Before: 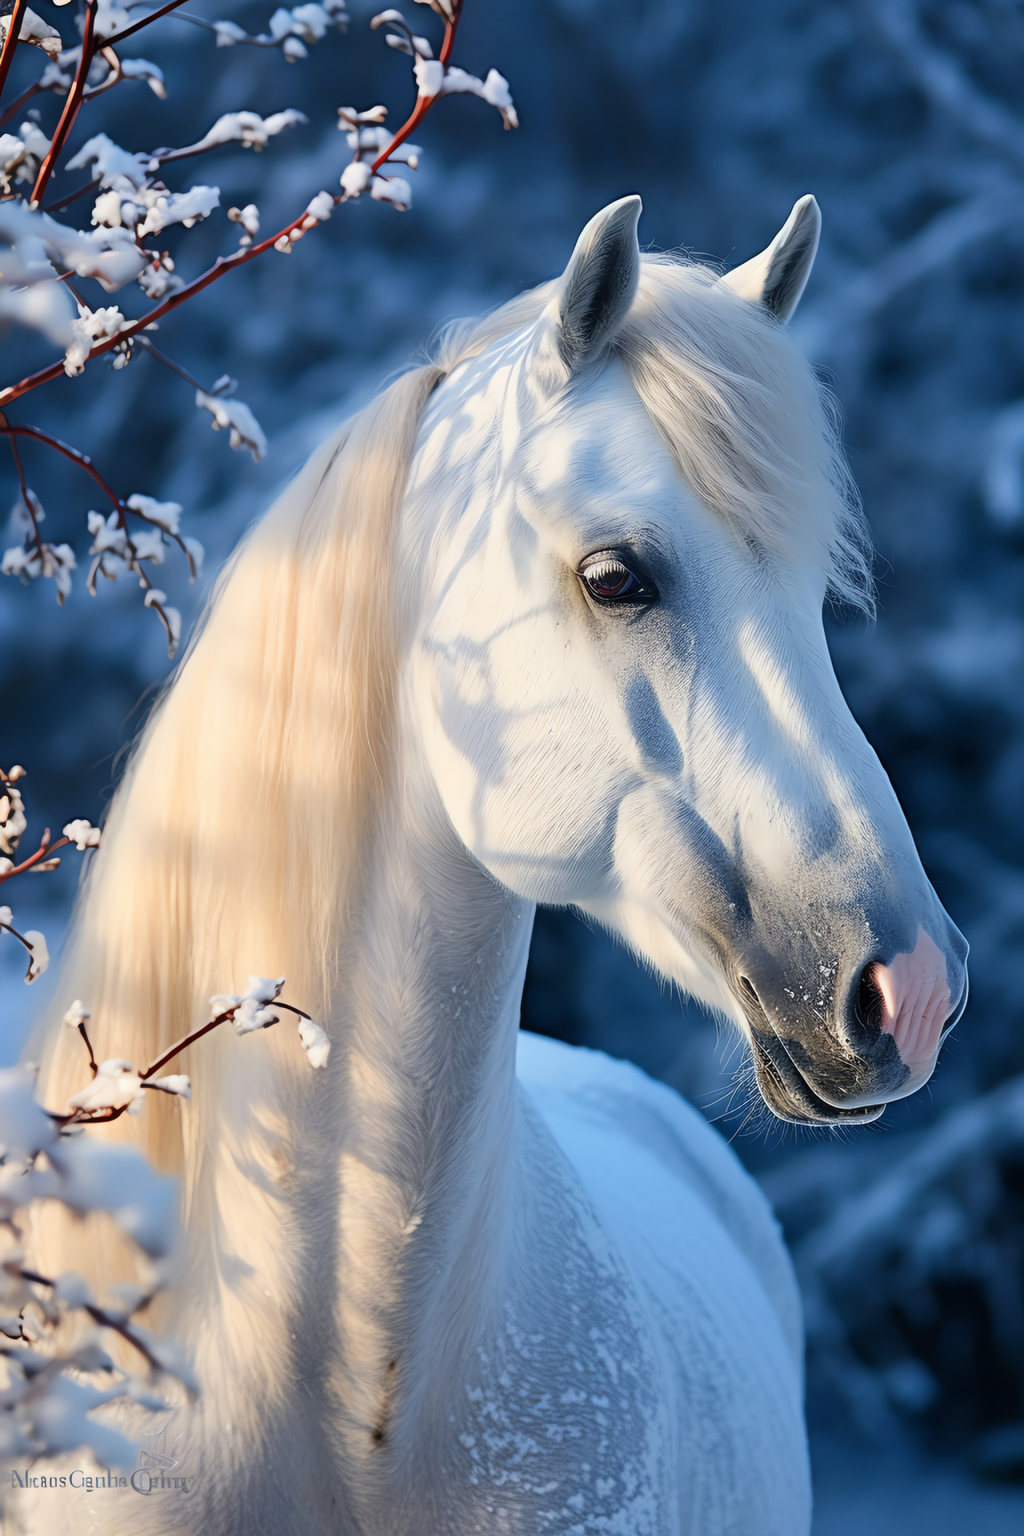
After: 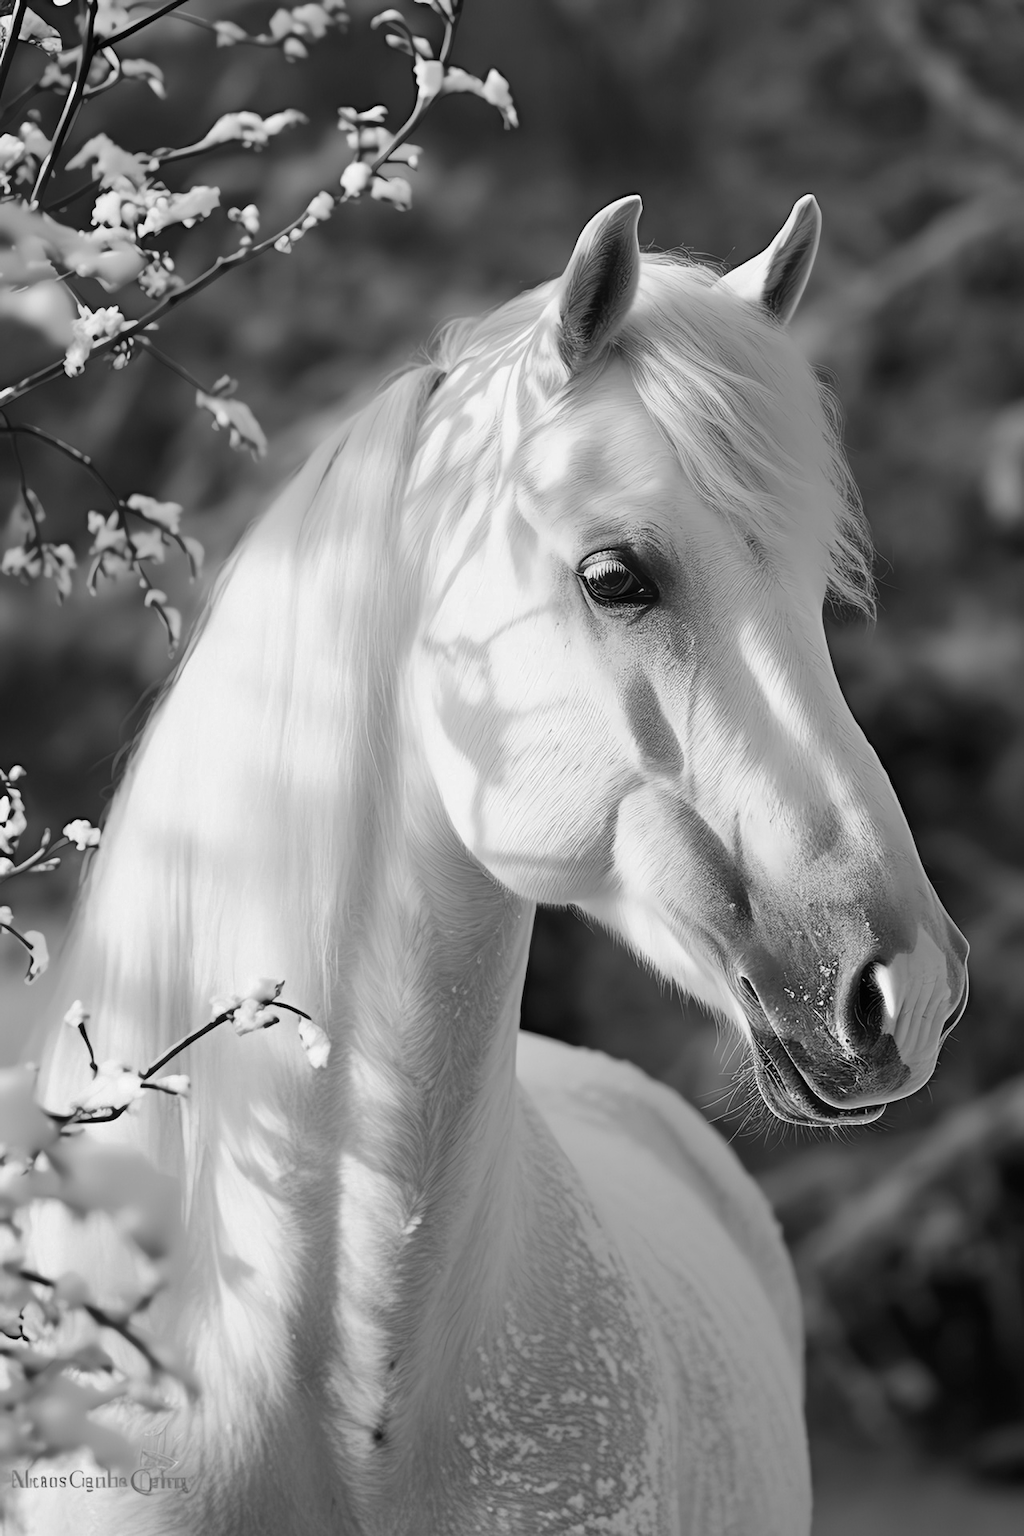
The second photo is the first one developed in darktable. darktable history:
color zones: curves: ch0 [(0.004, 0.588) (0.116, 0.636) (0.259, 0.476) (0.423, 0.464) (0.75, 0.5)]; ch1 [(0, 0) (0.143, 0) (0.286, 0) (0.429, 0) (0.571, 0) (0.714, 0) (0.857, 0)]
